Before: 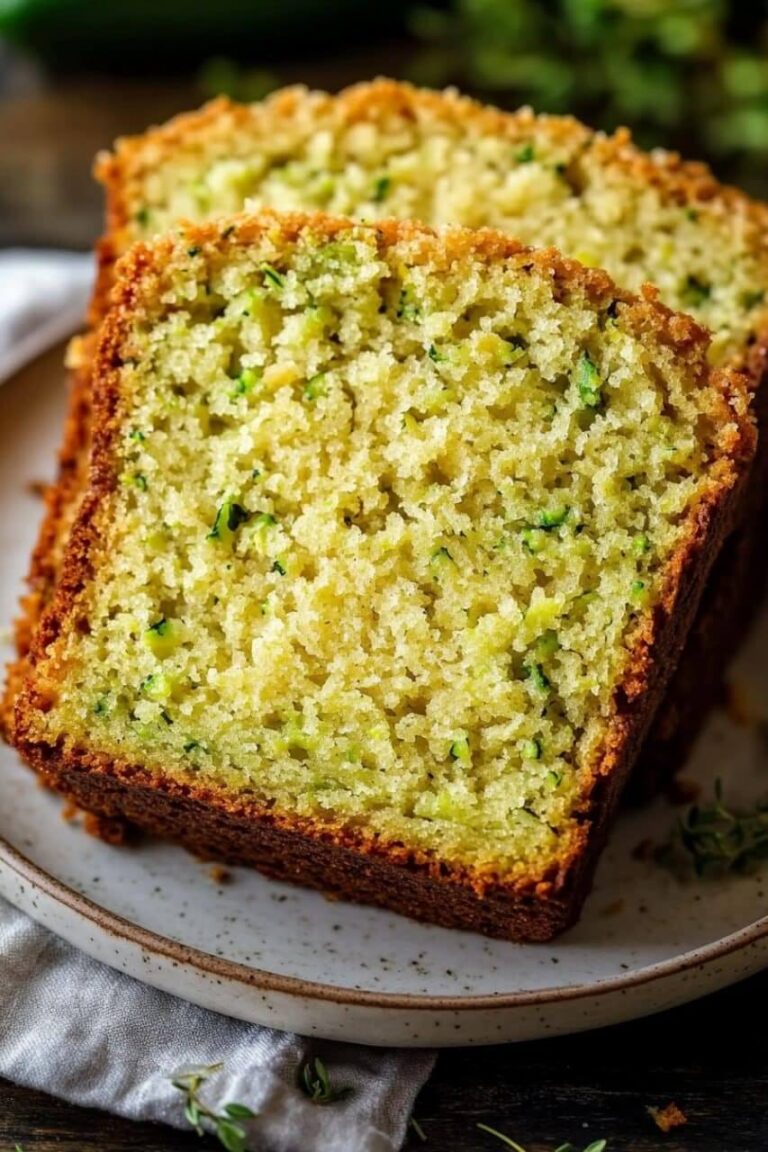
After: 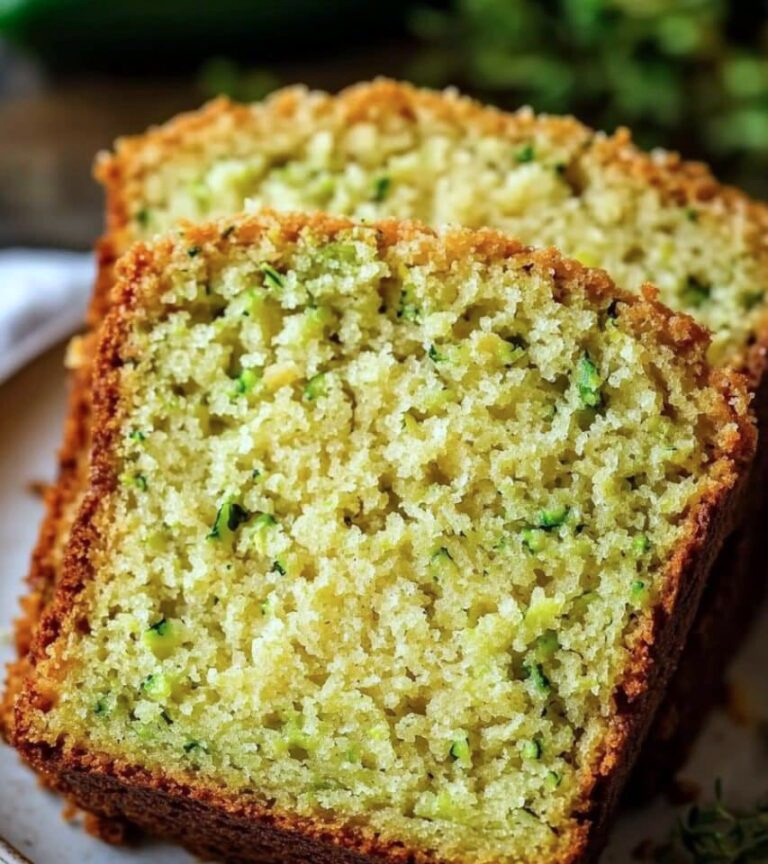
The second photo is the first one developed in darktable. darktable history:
color calibration: x 0.372, y 0.386, temperature 4283.97 K
crop: bottom 24.988%
